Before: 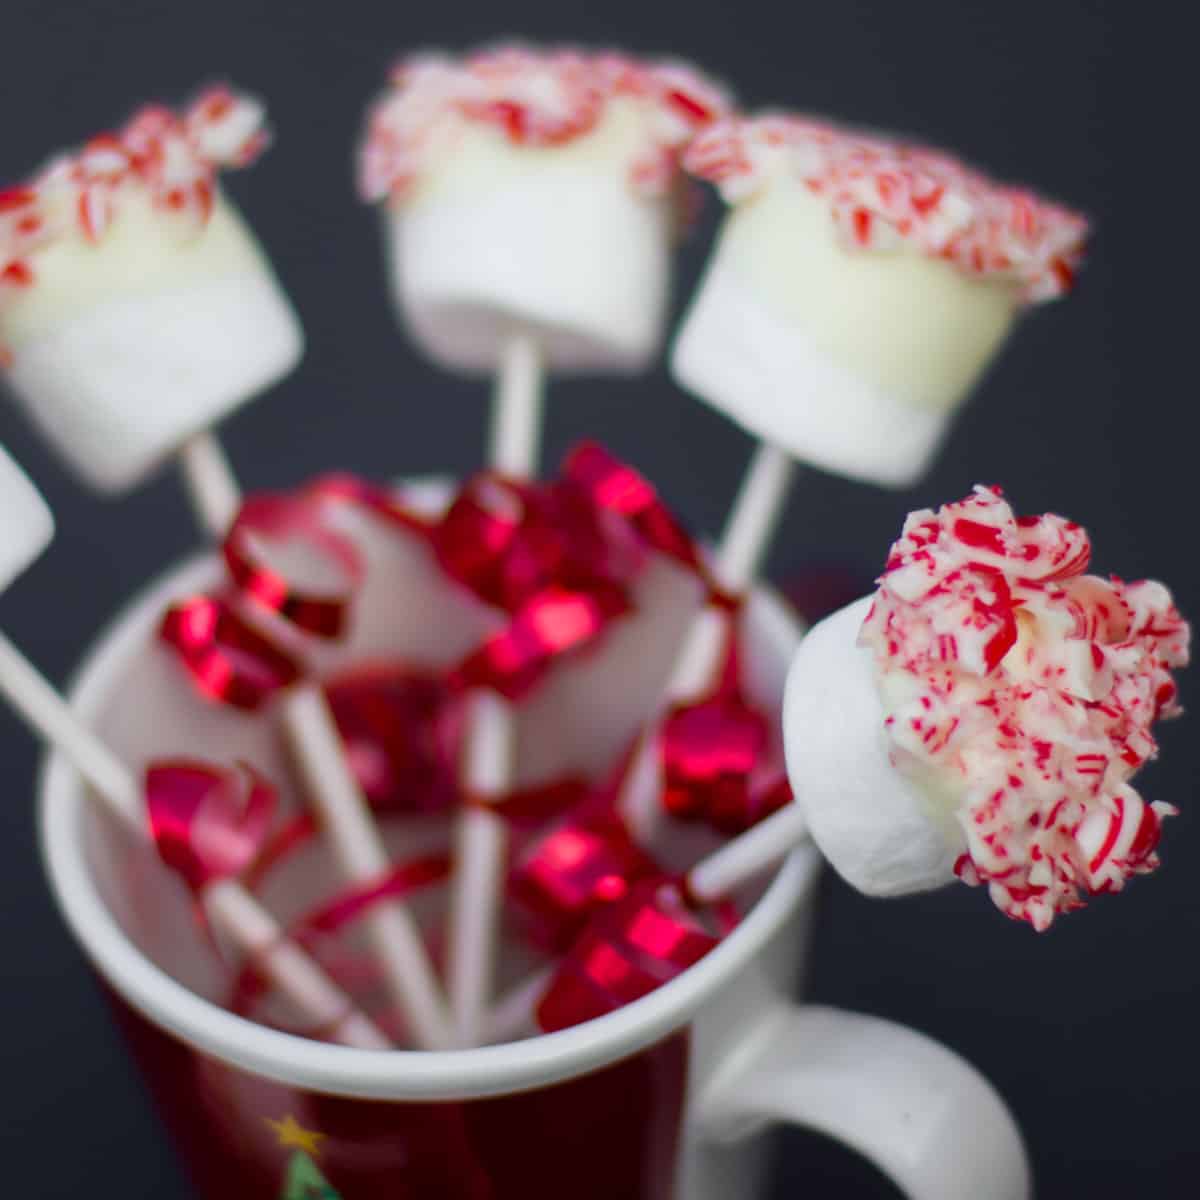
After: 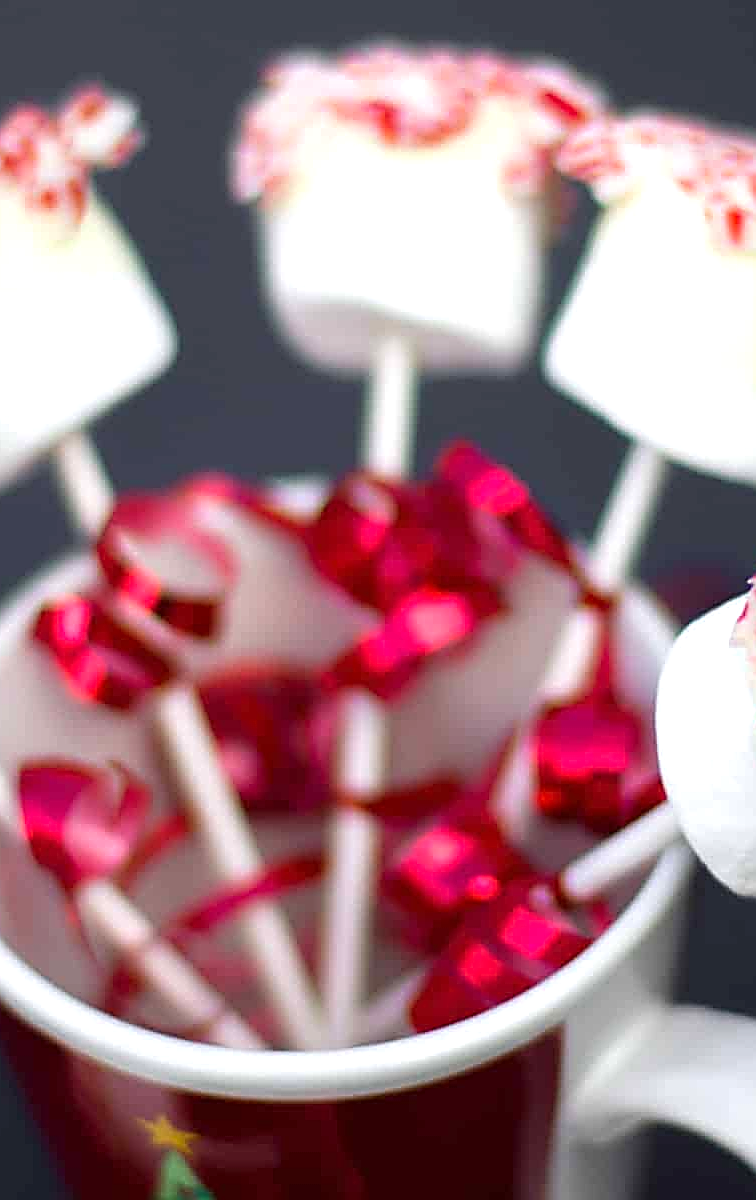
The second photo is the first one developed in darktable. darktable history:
exposure: exposure 0.667 EV, compensate highlight preservation false
sharpen: amount 1.011
crop: left 10.609%, right 26.374%
